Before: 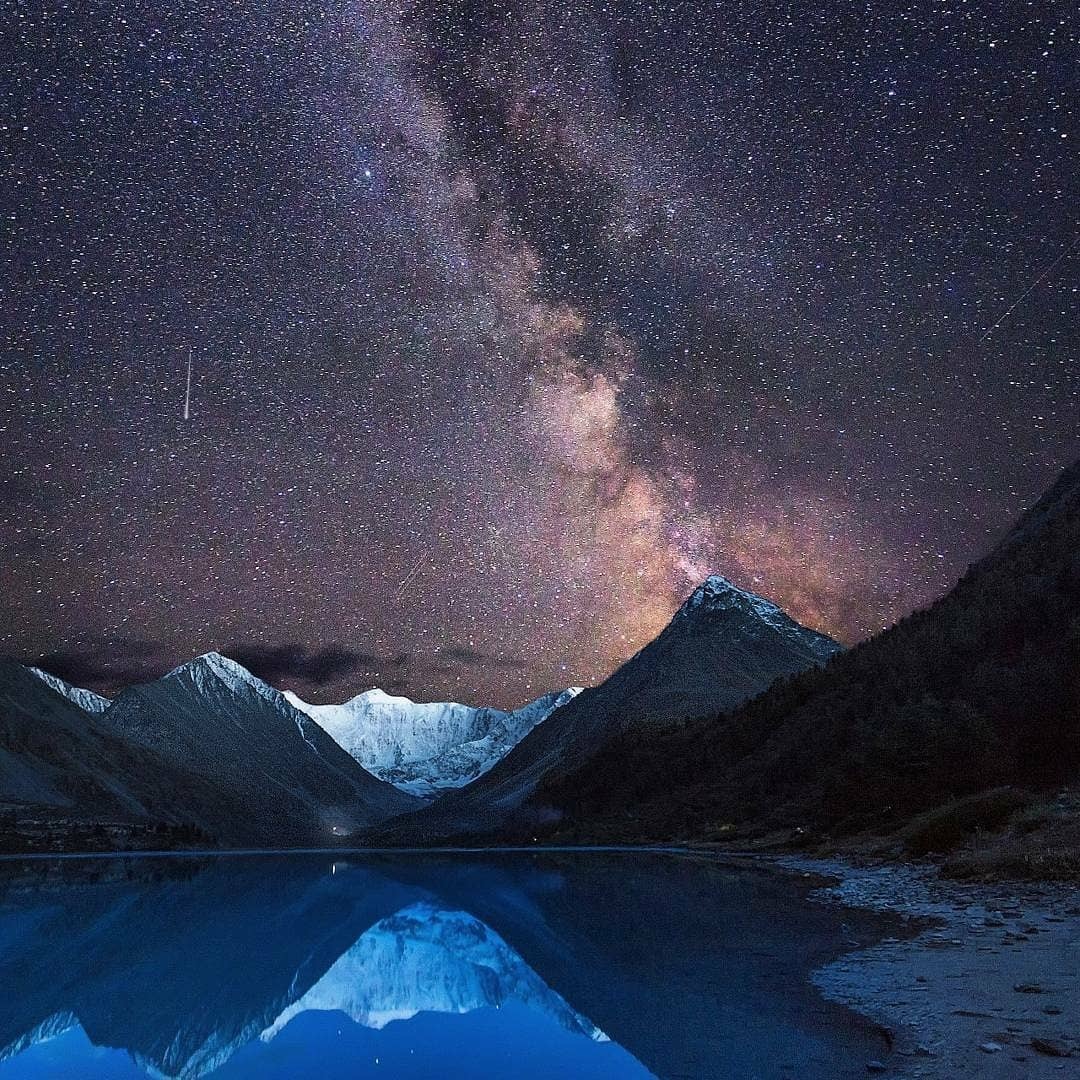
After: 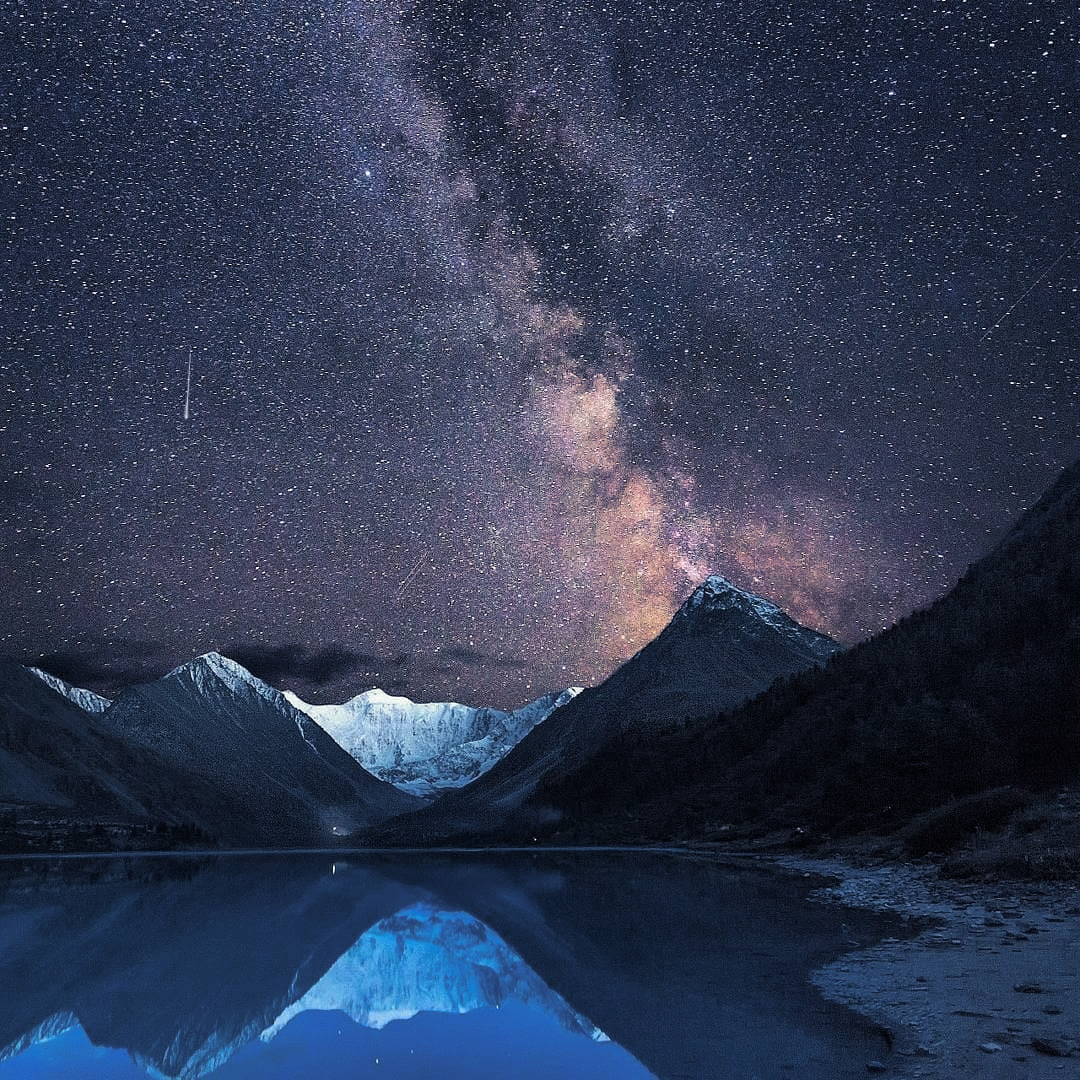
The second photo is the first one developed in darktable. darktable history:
split-toning: shadows › hue 230.4°
